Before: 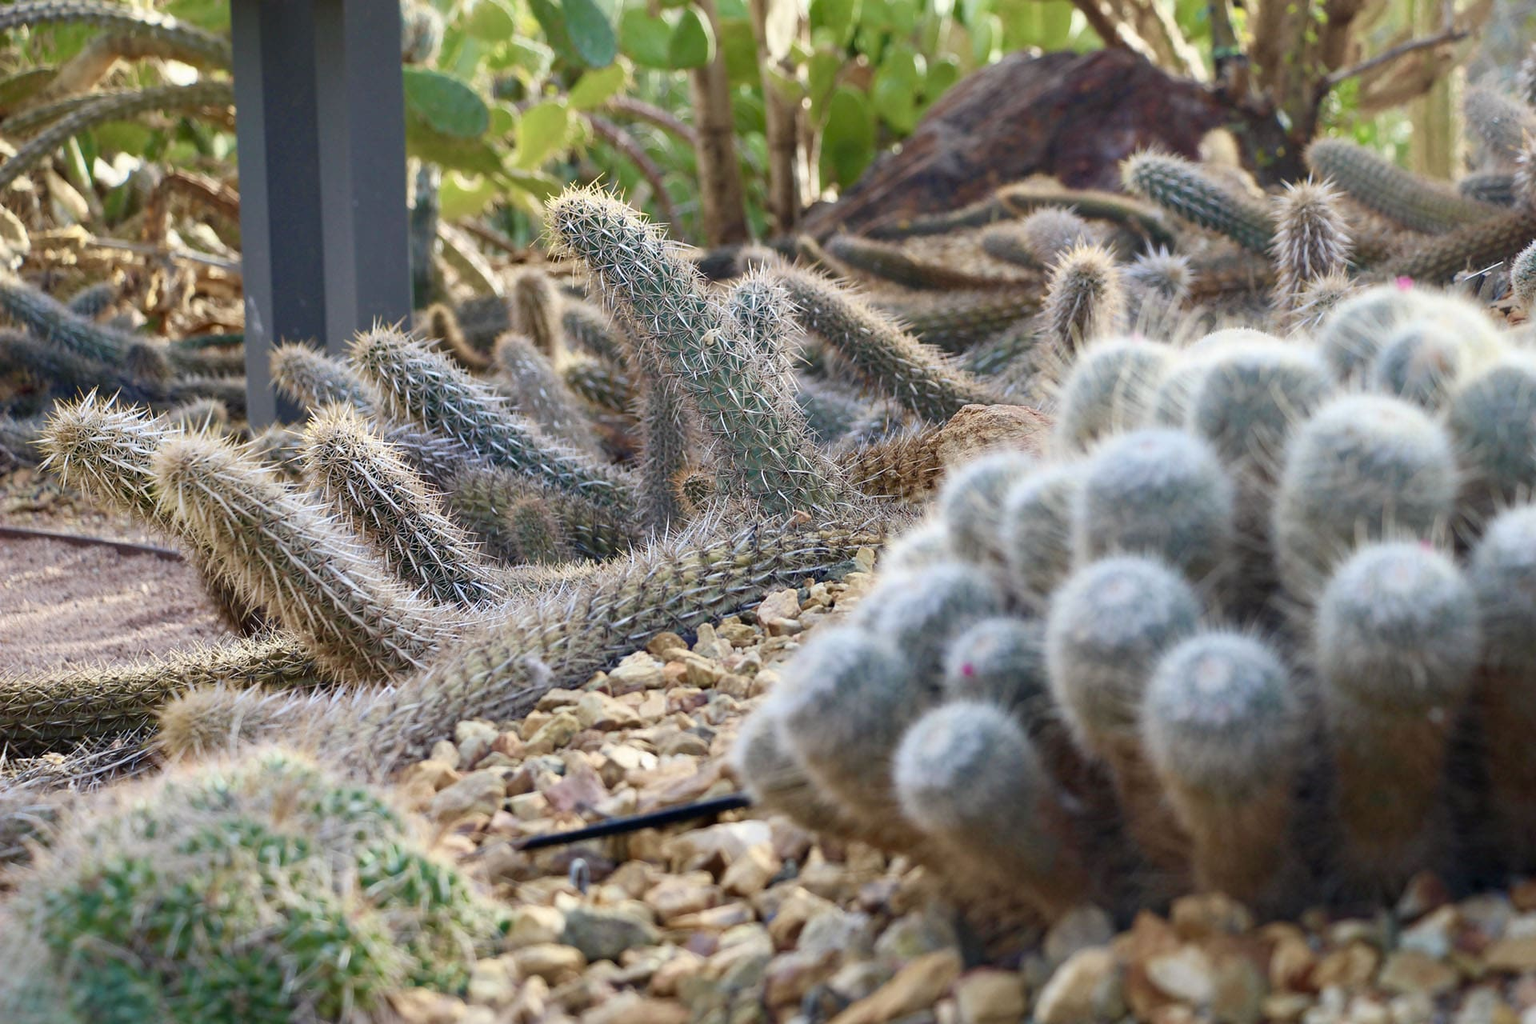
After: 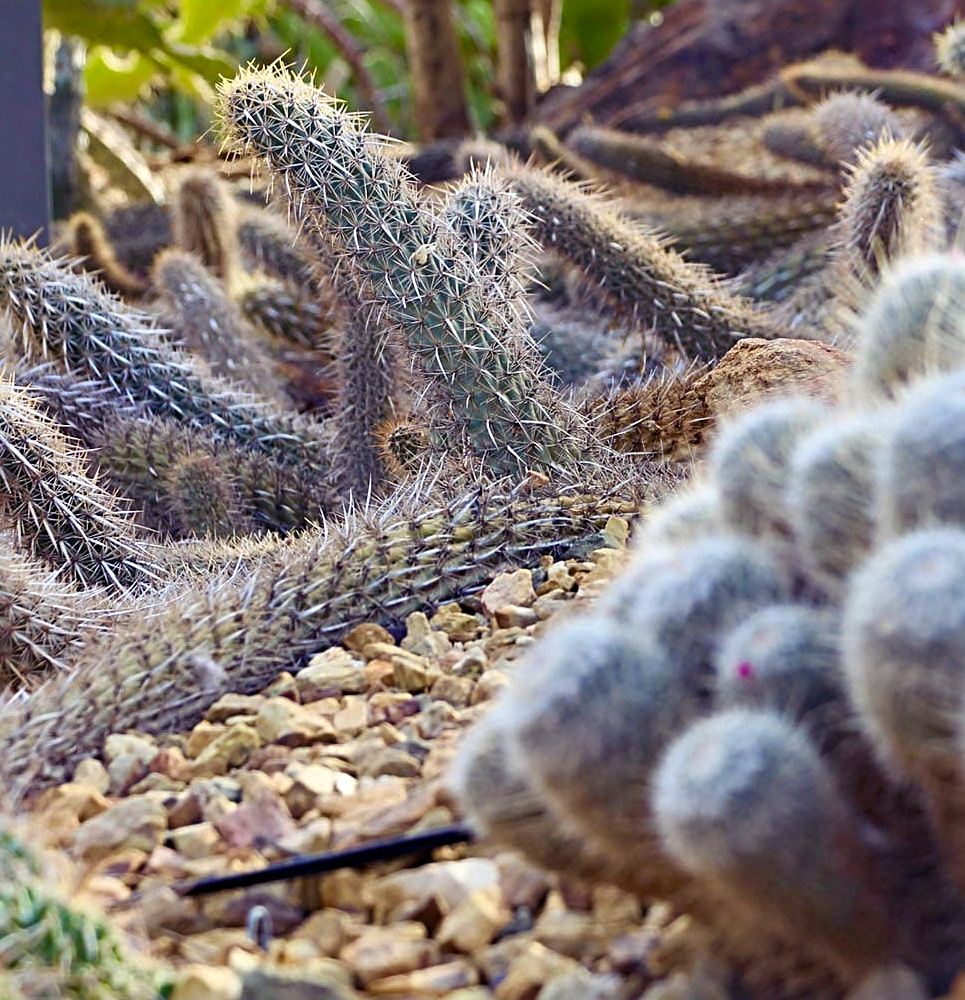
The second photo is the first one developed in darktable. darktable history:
local contrast: mode bilateral grid, contrast 16, coarseness 36, detail 105%, midtone range 0.2
crop and rotate: angle 0.018°, left 24.223%, top 13.101%, right 25.457%, bottom 8.702%
sharpen: radius 3.988
color balance rgb: shadows lift › luminance -21.778%, shadows lift › chroma 9.291%, shadows lift › hue 285.84°, linear chroma grading › global chroma 13.116%, perceptual saturation grading › global saturation 19.61%
